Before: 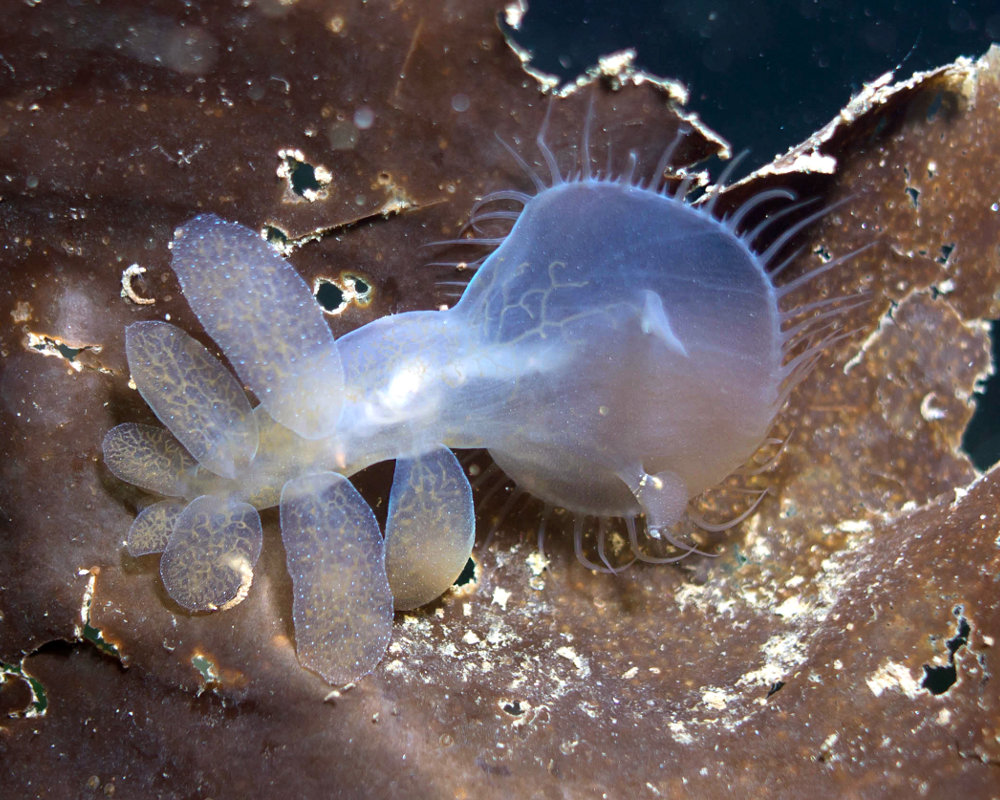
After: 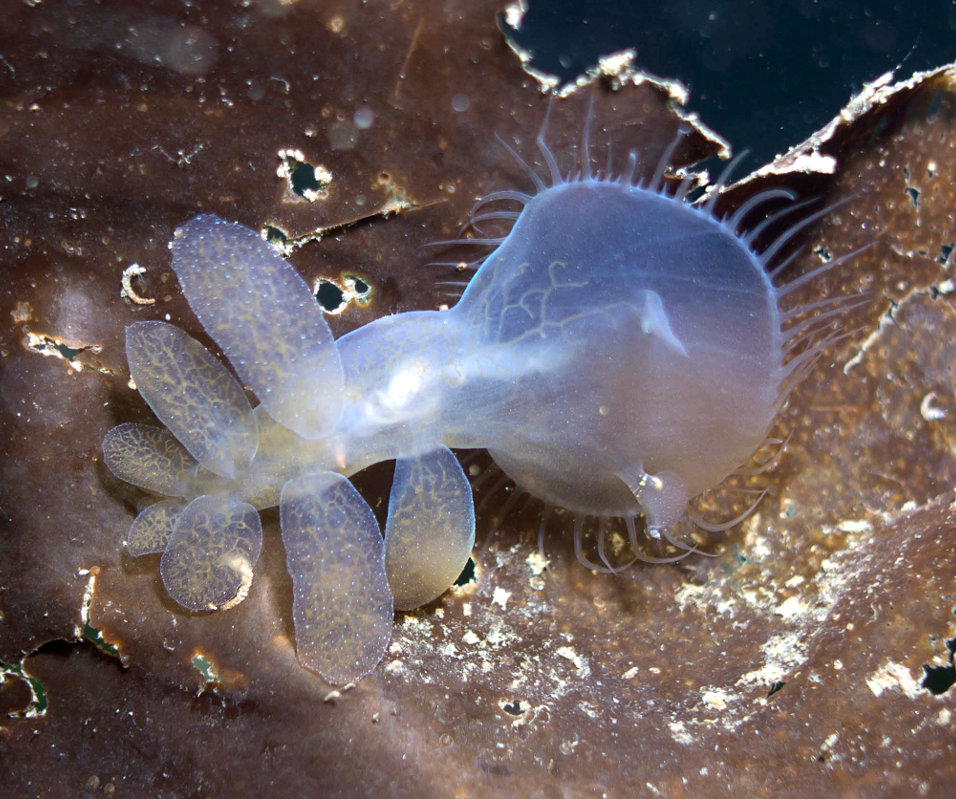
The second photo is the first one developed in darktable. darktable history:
crop: right 4.323%, bottom 0.029%
